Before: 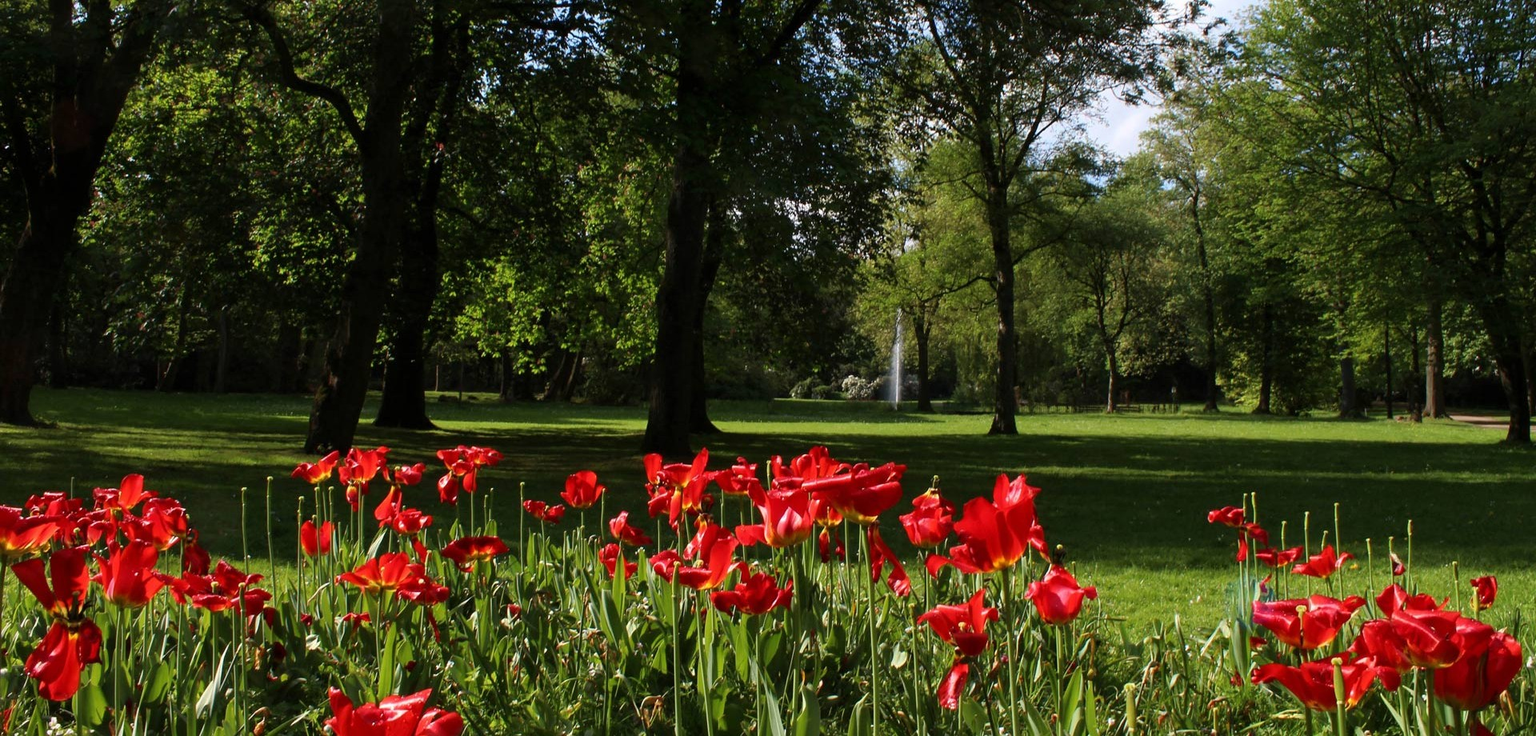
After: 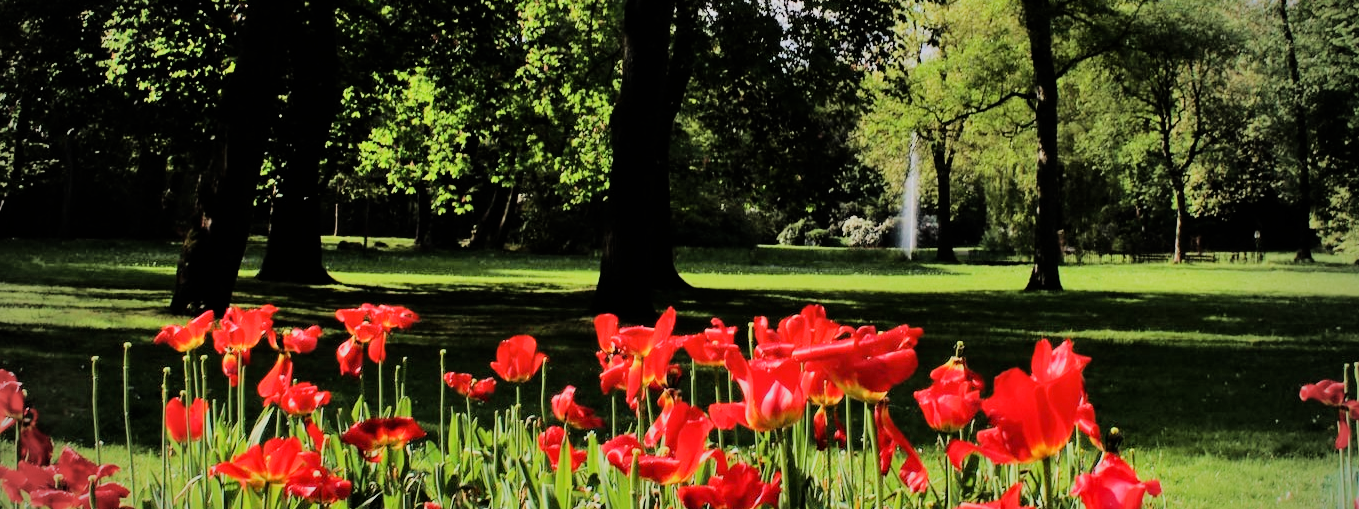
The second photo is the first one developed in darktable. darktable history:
filmic rgb: black relative exposure -7.47 EV, white relative exposure 4.87 EV, threshold 3.01 EV, hardness 3.4, color science v6 (2022), enable highlight reconstruction true
crop: left 10.983%, top 27.579%, right 18.234%, bottom 17.037%
shadows and highlights: radius 106.91, shadows 40.64, highlights -71.63, low approximation 0.01, soften with gaussian
tone equalizer: -7 EV 0.158 EV, -6 EV 0.618 EV, -5 EV 1.15 EV, -4 EV 1.32 EV, -3 EV 1.13 EV, -2 EV 0.6 EV, -1 EV 0.162 EV, edges refinement/feathering 500, mask exposure compensation -1.57 EV, preserve details no
vignetting: fall-off start 75.3%, width/height ratio 1.079
